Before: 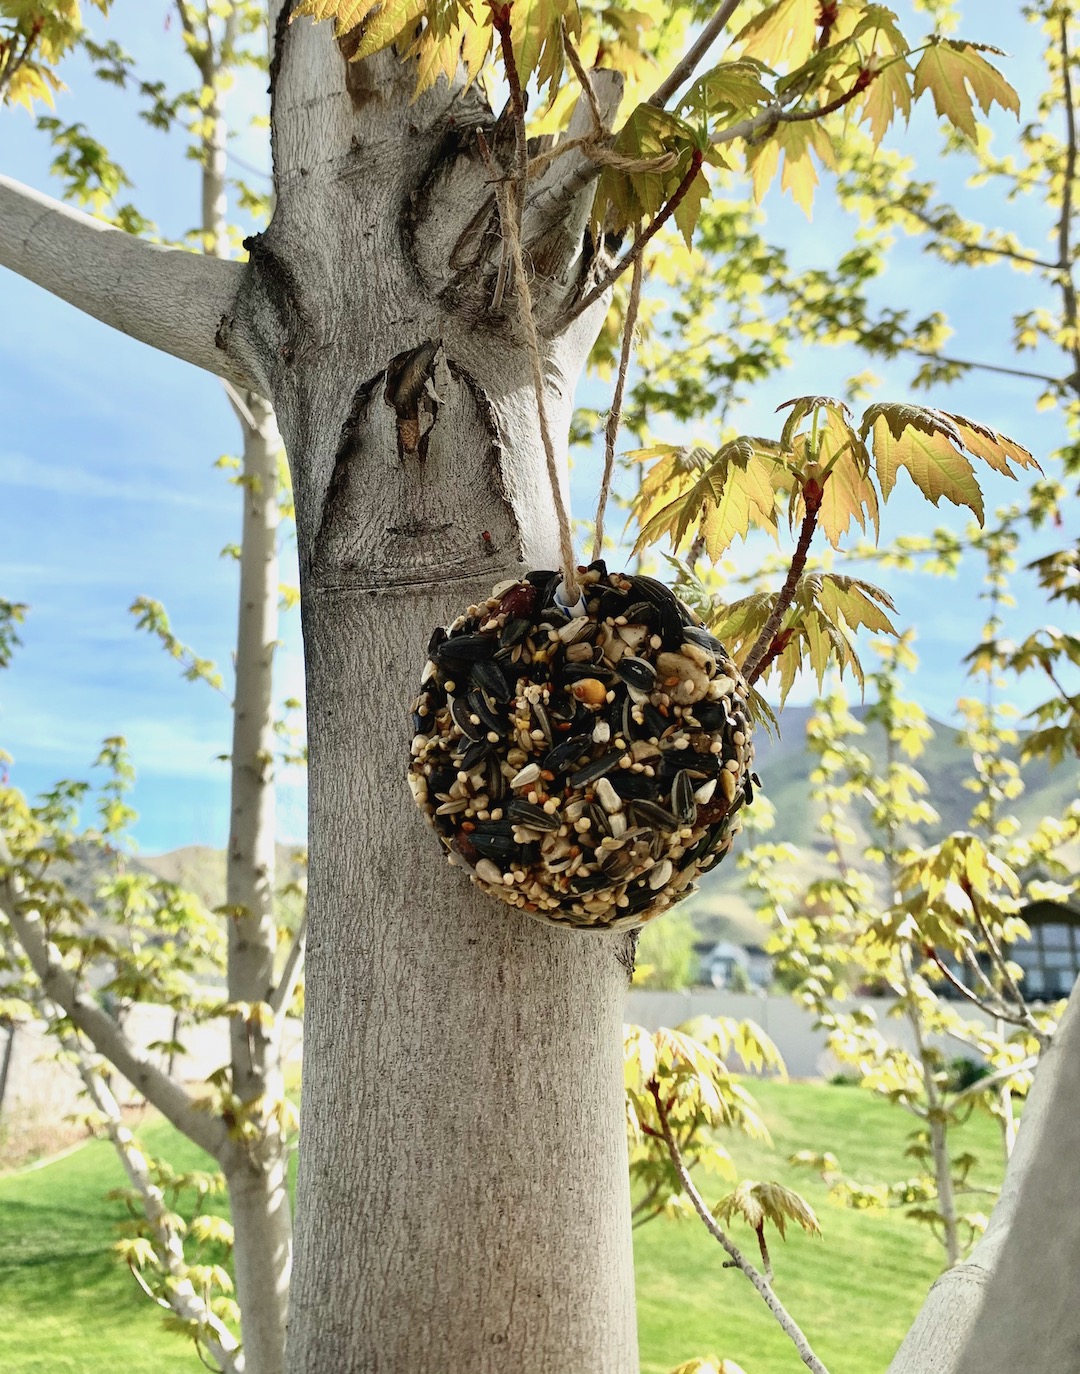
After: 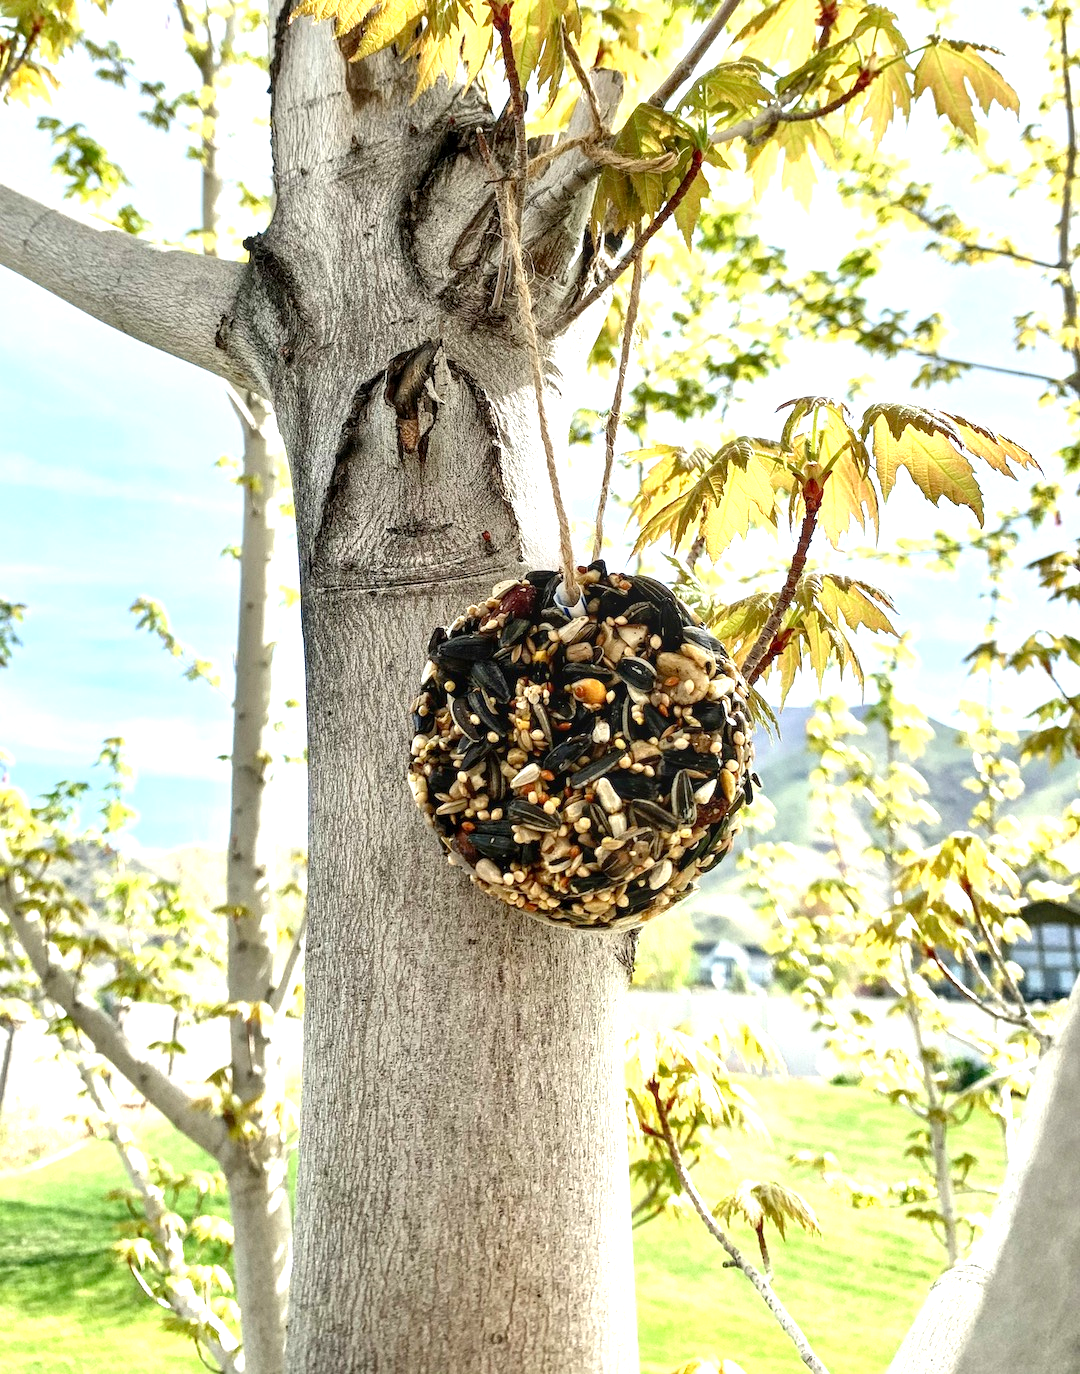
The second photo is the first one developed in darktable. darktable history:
local contrast: on, module defaults
exposure: black level correction 0, exposure 0.896 EV, compensate highlight preservation false
